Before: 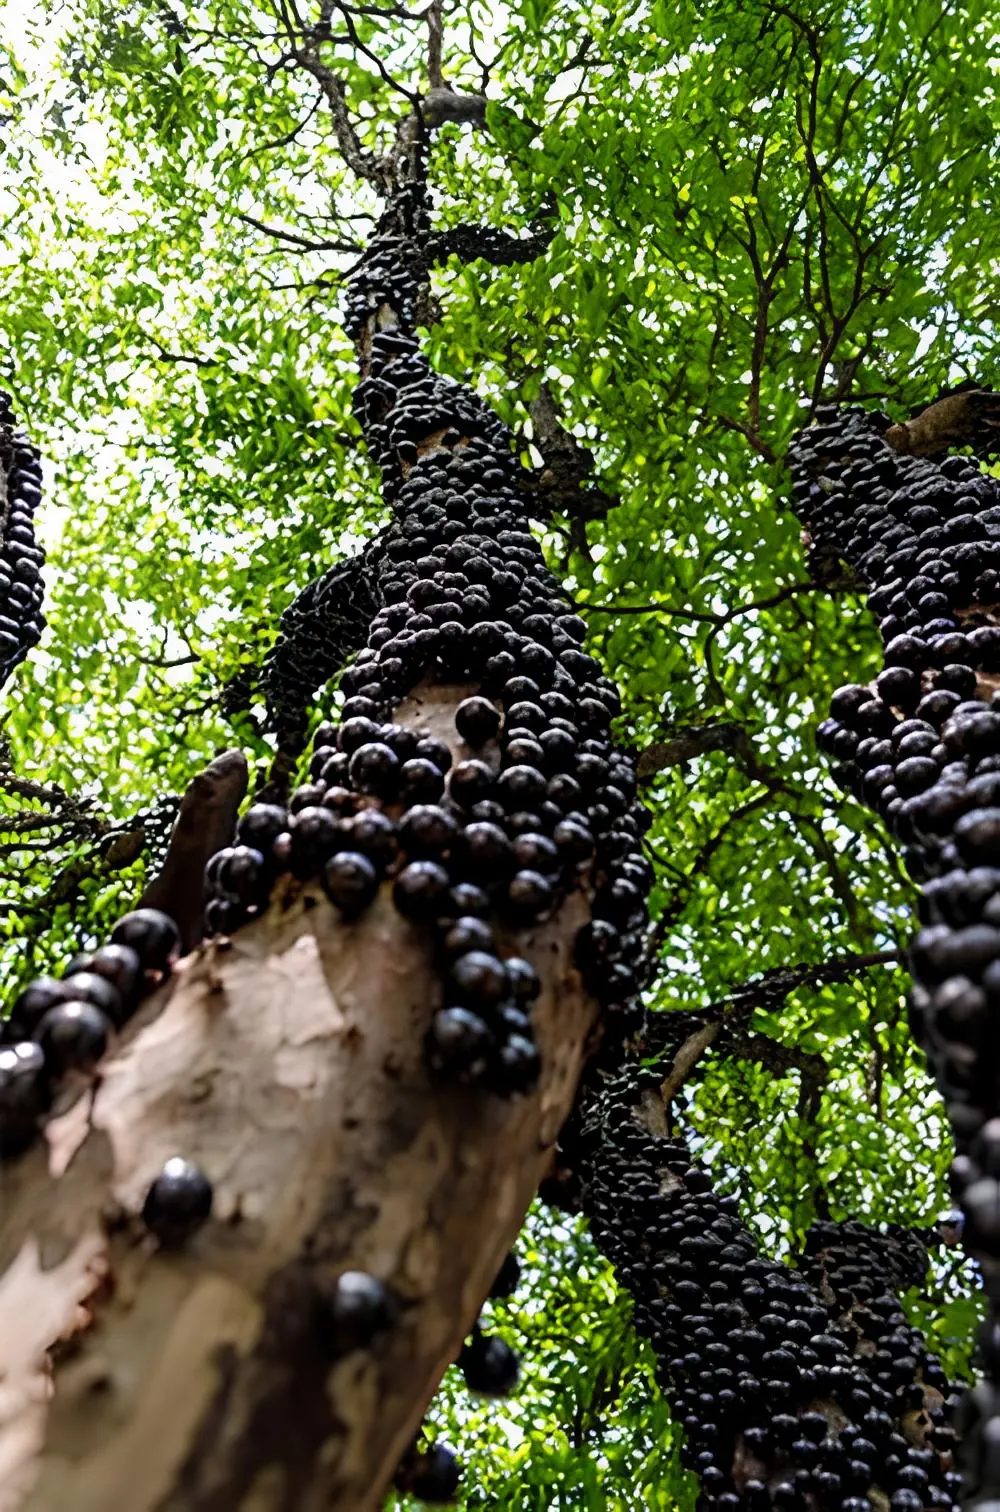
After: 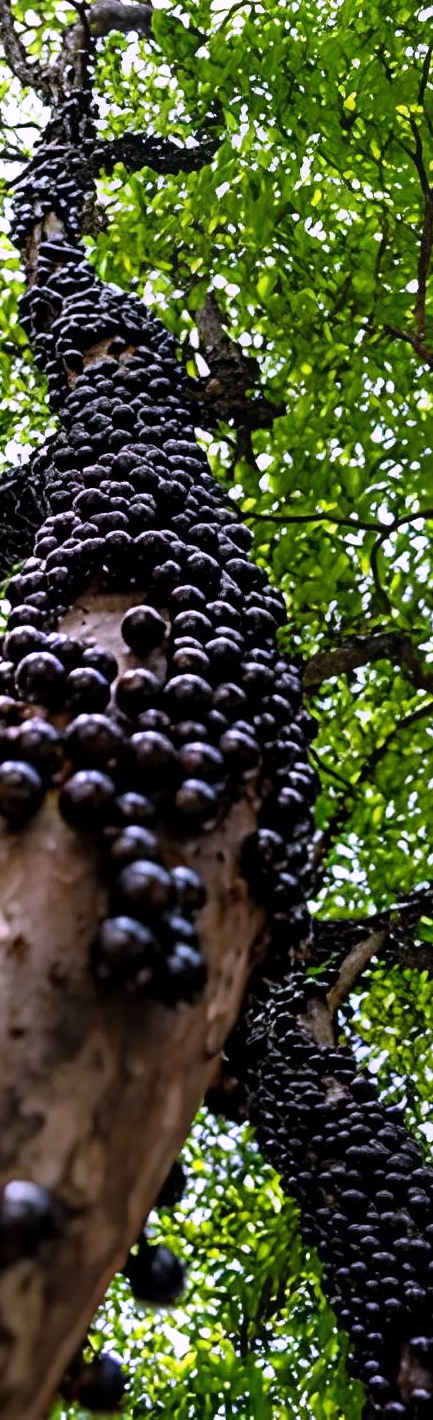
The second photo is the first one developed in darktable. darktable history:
white balance: red 1.042, blue 1.17
crop: left 33.452%, top 6.025%, right 23.155%
